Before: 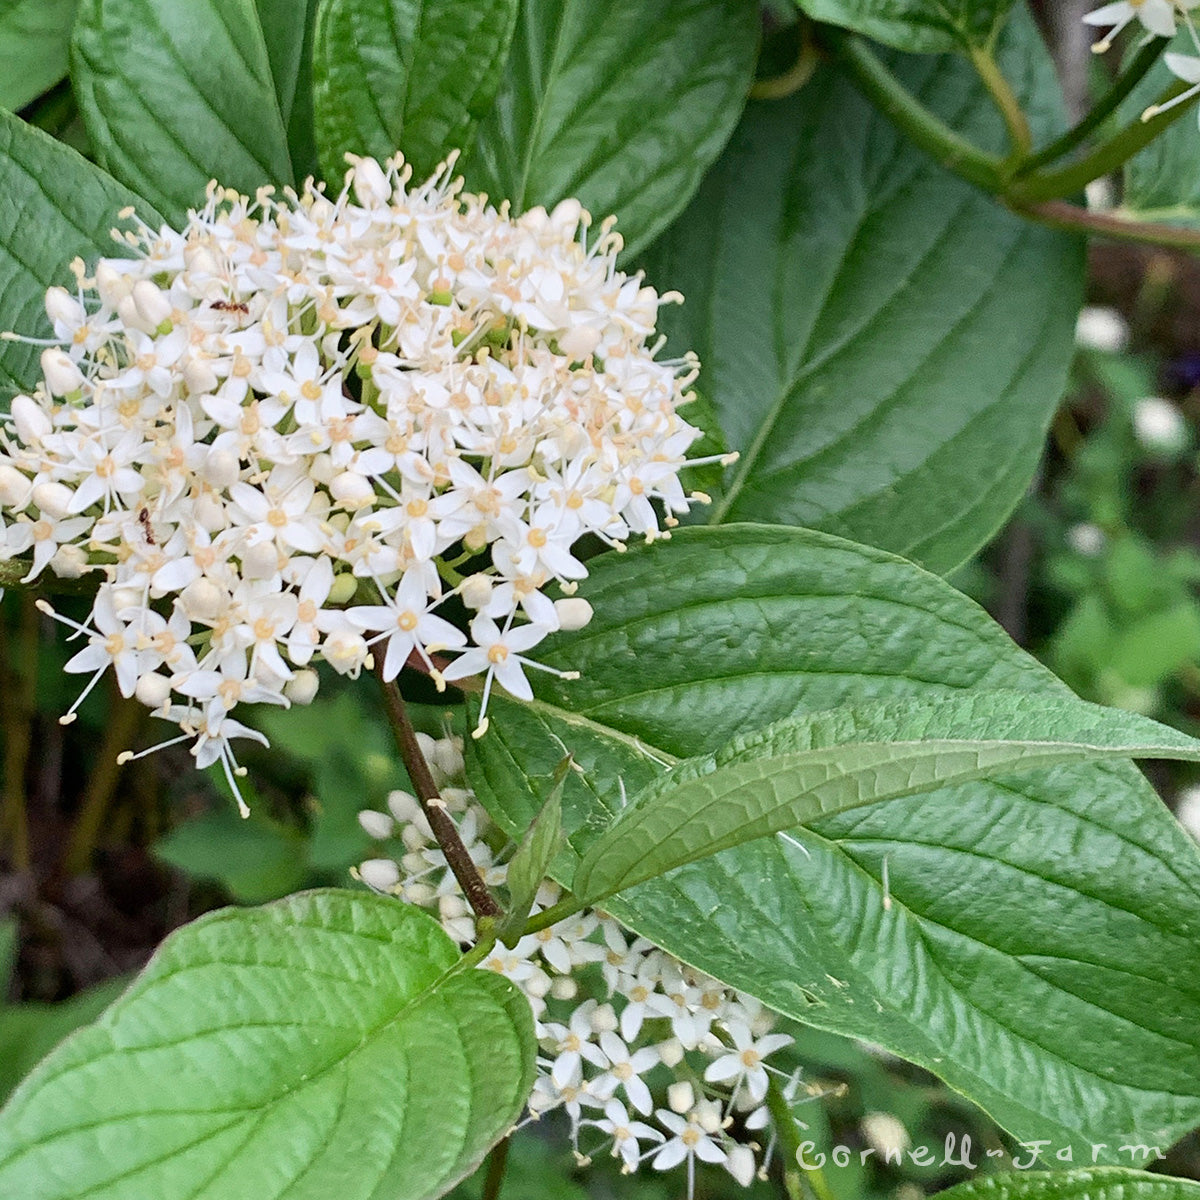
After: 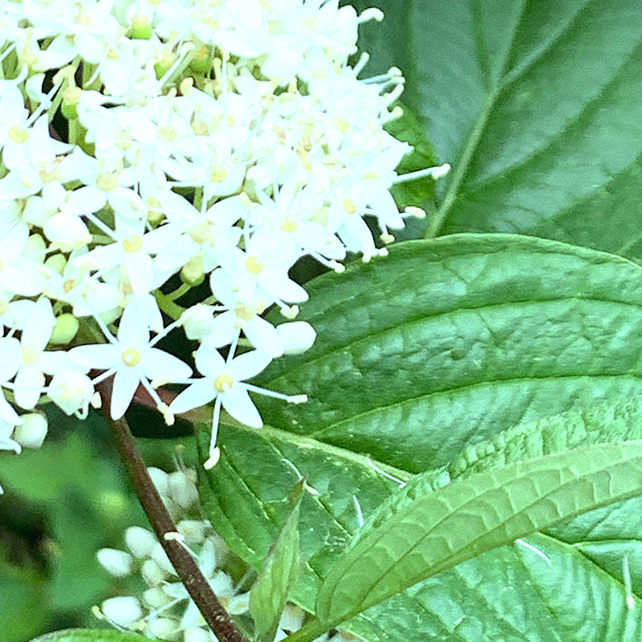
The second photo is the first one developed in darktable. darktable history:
crop: left 25%, top 25%, right 25%, bottom 25%
rotate and perspective: rotation -4.25°, automatic cropping off
exposure: exposure 0.559 EV, compensate highlight preservation false
color balance: mode lift, gamma, gain (sRGB), lift [0.997, 0.979, 1.021, 1.011], gamma [1, 1.084, 0.916, 0.998], gain [1, 0.87, 1.13, 1.101], contrast 4.55%, contrast fulcrum 38.24%, output saturation 104.09%
